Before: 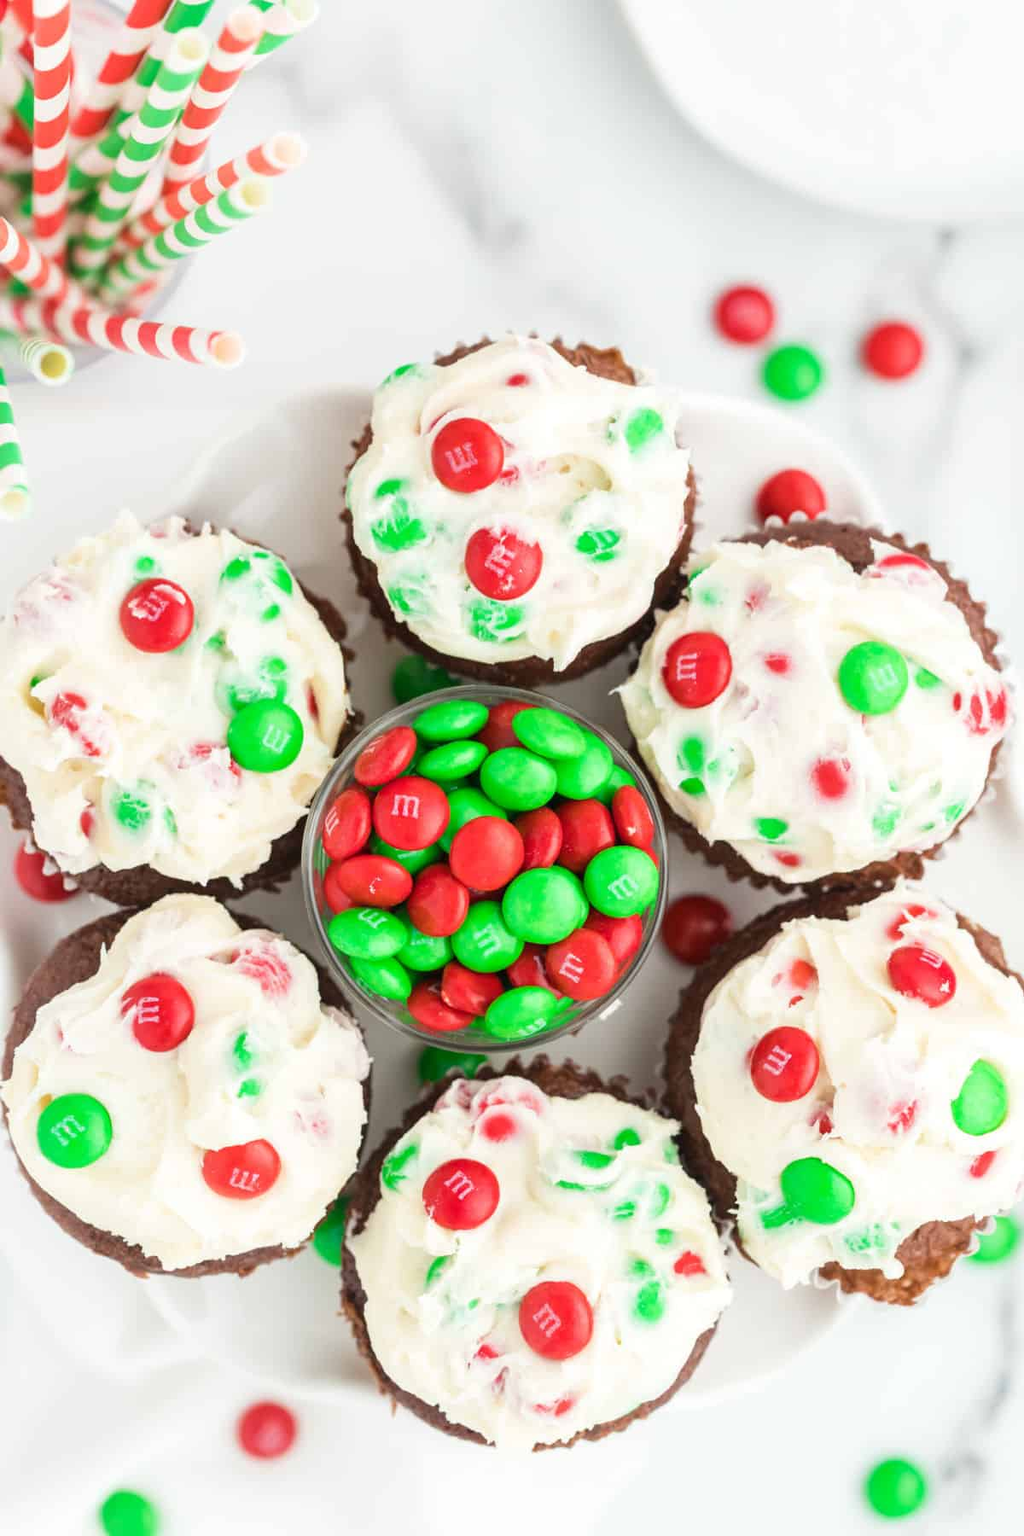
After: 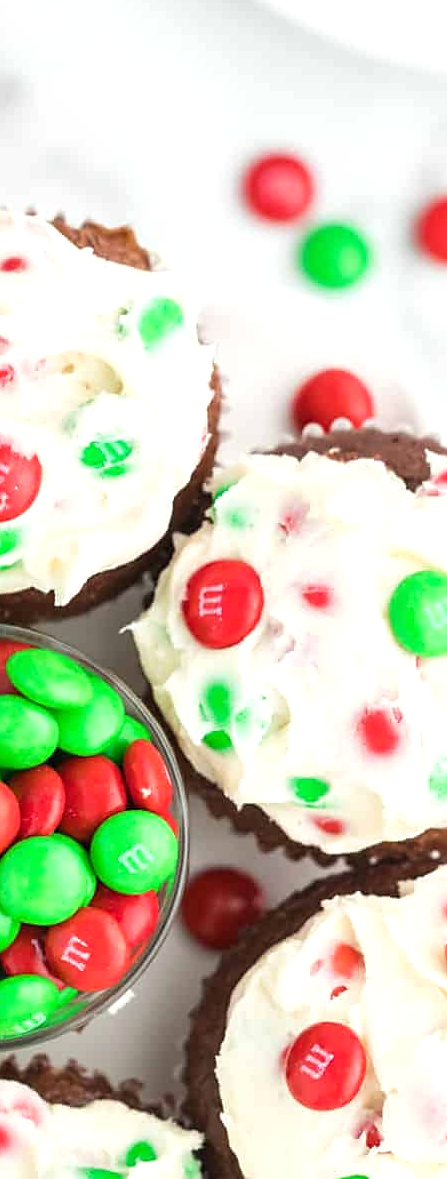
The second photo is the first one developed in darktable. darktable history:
tone equalizer: edges refinement/feathering 500, mask exposure compensation -1.57 EV, preserve details no
crop and rotate: left 49.575%, top 10.084%, right 13.164%, bottom 24.37%
exposure: exposure 0.201 EV, compensate exposure bias true, compensate highlight preservation false
sharpen: radius 1.844, amount 0.41, threshold 1.196
